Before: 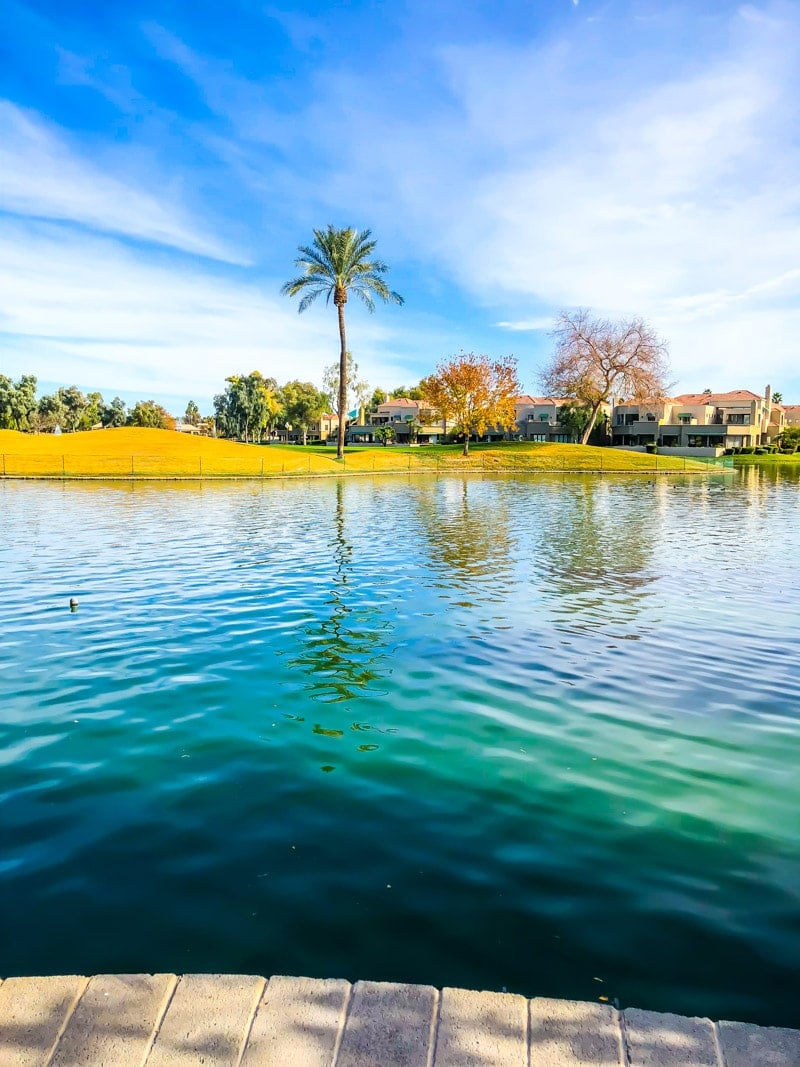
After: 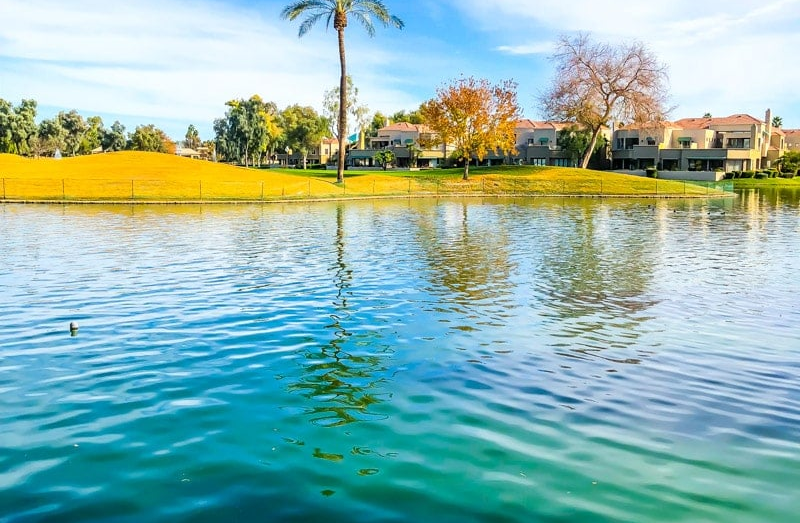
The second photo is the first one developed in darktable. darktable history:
crop and rotate: top 25.871%, bottom 25.062%
